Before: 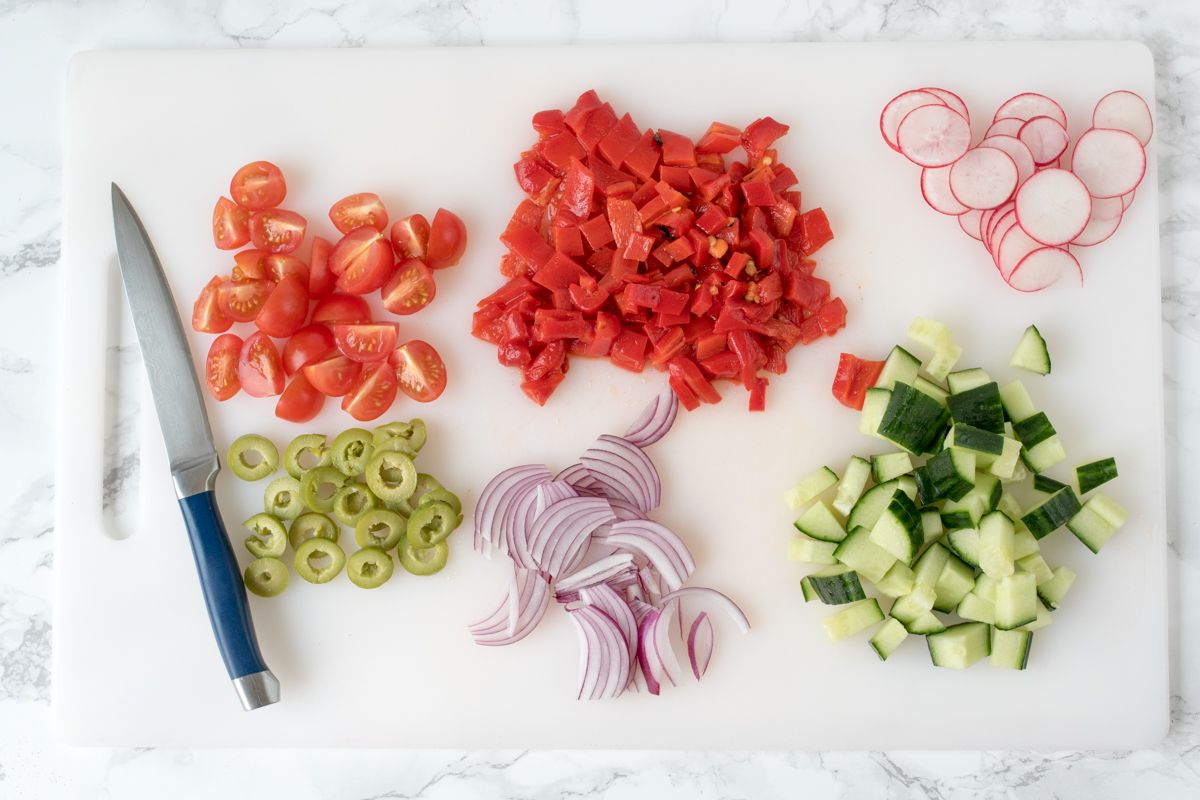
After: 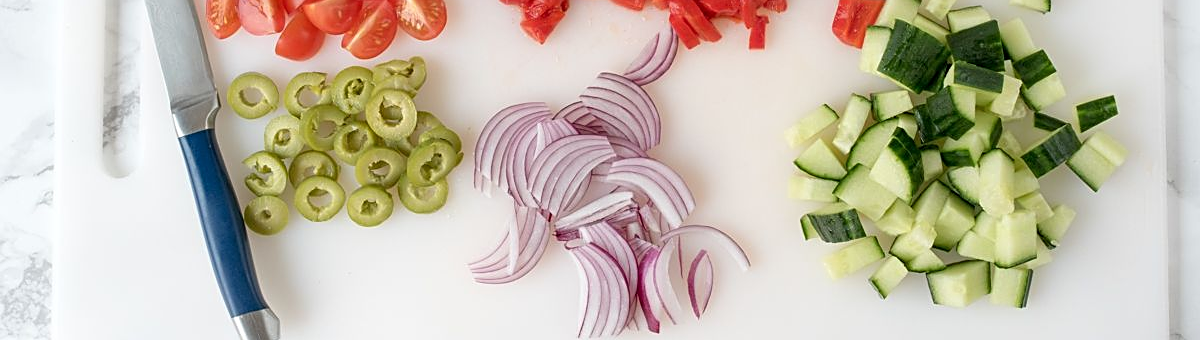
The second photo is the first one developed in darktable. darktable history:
sharpen: on, module defaults
crop: top 45.37%, bottom 12.125%
